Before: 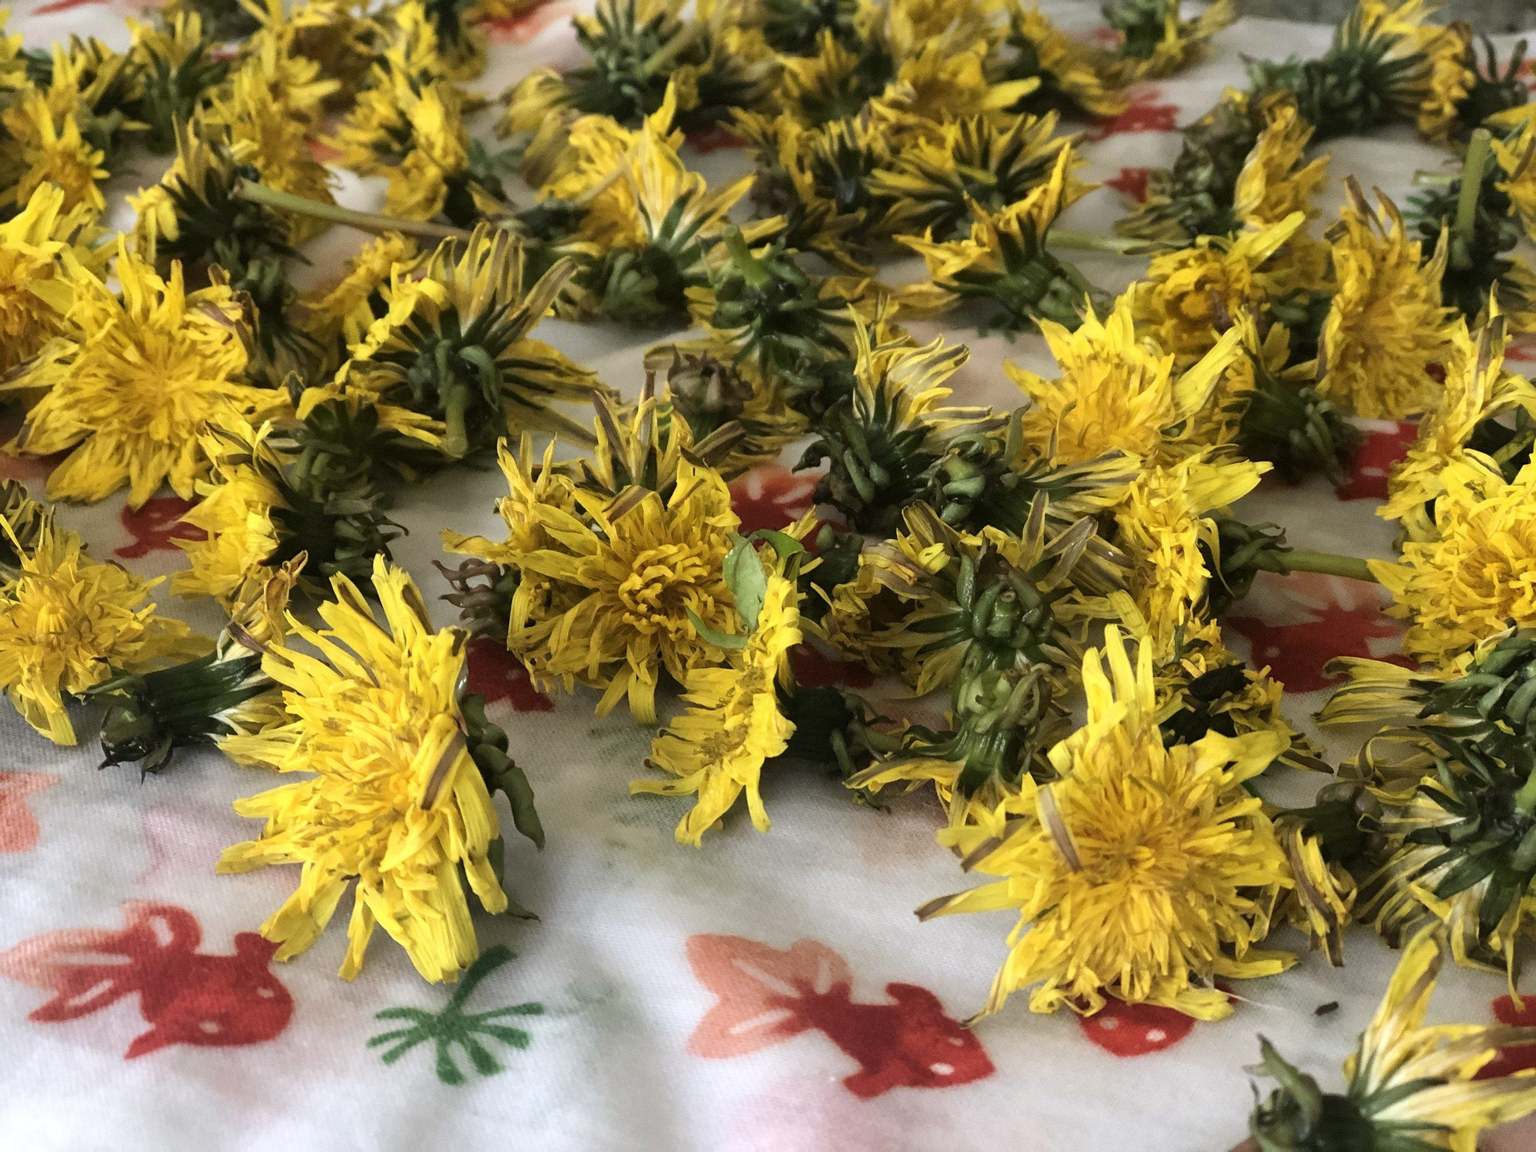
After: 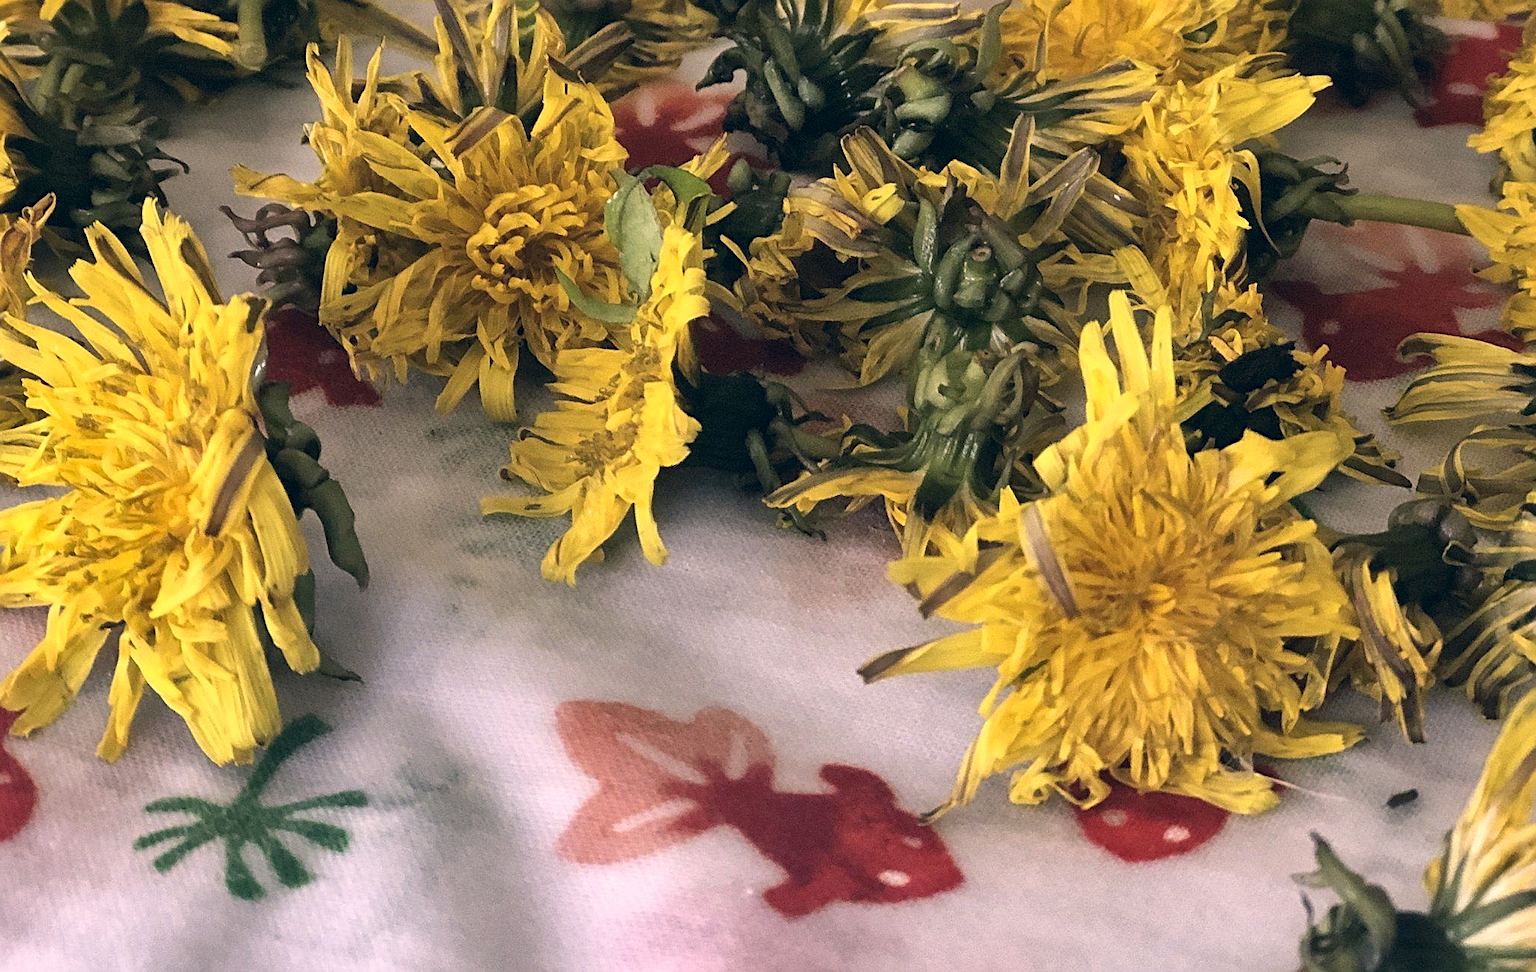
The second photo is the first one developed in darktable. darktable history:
exposure: compensate highlight preservation false
color correction: highlights a* 14.46, highlights b* 5.85, shadows a* -5.53, shadows b* -15.24, saturation 0.85
crop and rotate: left 17.299%, top 35.115%, right 7.015%, bottom 1.024%
sharpen: on, module defaults
shadows and highlights: low approximation 0.01, soften with gaussian
contrast brightness saturation: saturation 0.13
